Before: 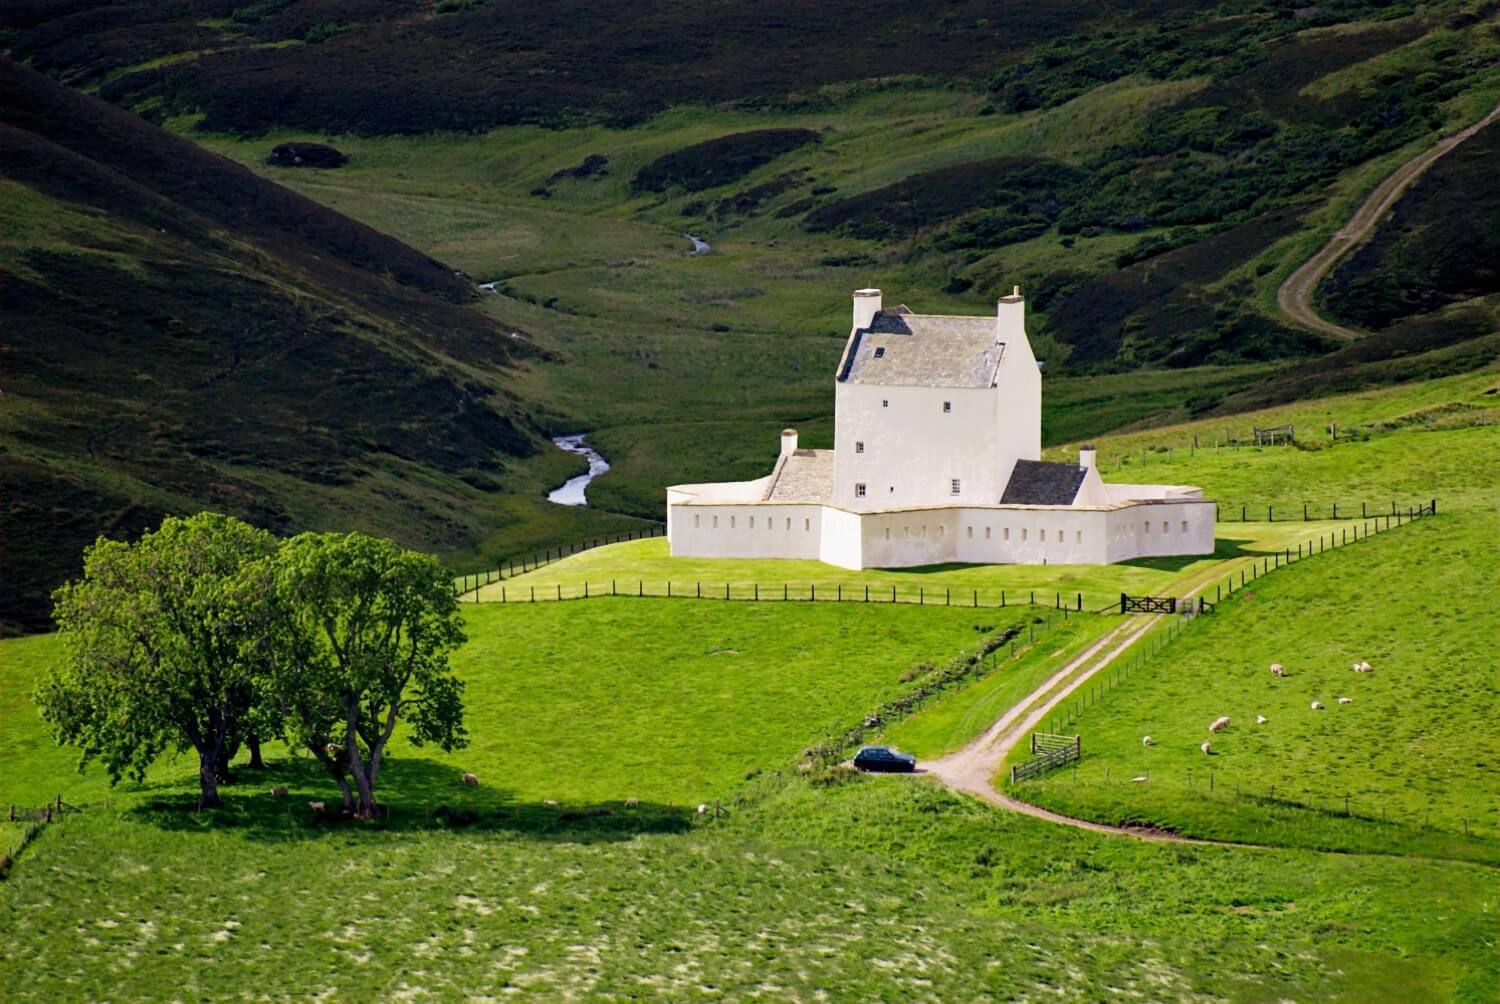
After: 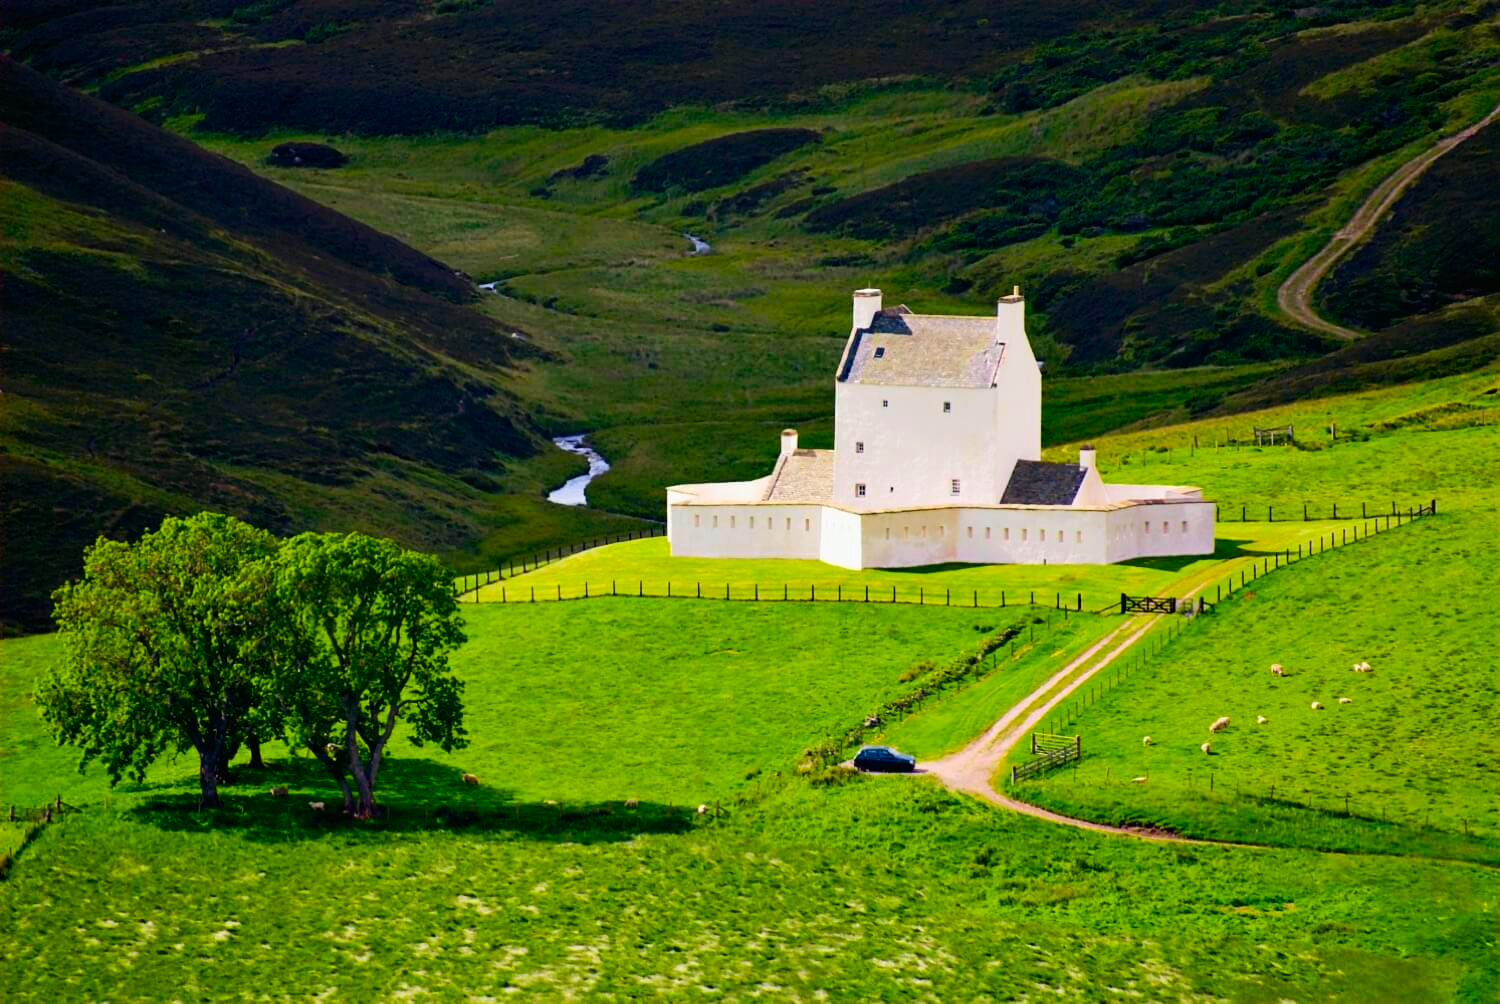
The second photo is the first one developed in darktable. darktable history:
color balance rgb: perceptual saturation grading › global saturation 25%, global vibrance 20%
contrast brightness saturation: saturation 0.18
tone curve: curves: ch0 [(0, 0.01) (0.037, 0.032) (0.131, 0.108) (0.275, 0.256) (0.483, 0.512) (0.61, 0.665) (0.696, 0.742) (0.792, 0.819) (0.911, 0.925) (0.997, 0.995)]; ch1 [(0, 0) (0.308, 0.29) (0.425, 0.411) (0.492, 0.488) (0.507, 0.503) (0.53, 0.532) (0.573, 0.586) (0.683, 0.702) (0.746, 0.77) (1, 1)]; ch2 [(0, 0) (0.246, 0.233) (0.36, 0.352) (0.415, 0.415) (0.485, 0.487) (0.502, 0.504) (0.525, 0.518) (0.539, 0.539) (0.587, 0.594) (0.636, 0.652) (0.711, 0.729) (0.845, 0.855) (0.998, 0.977)], color space Lab, independent channels, preserve colors none
